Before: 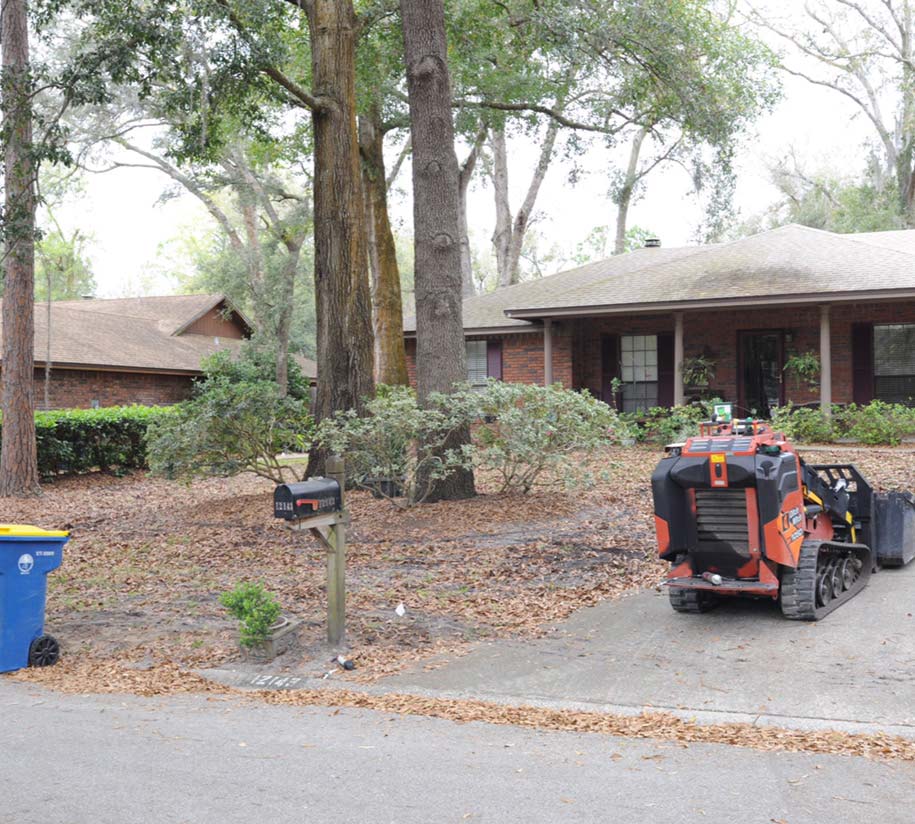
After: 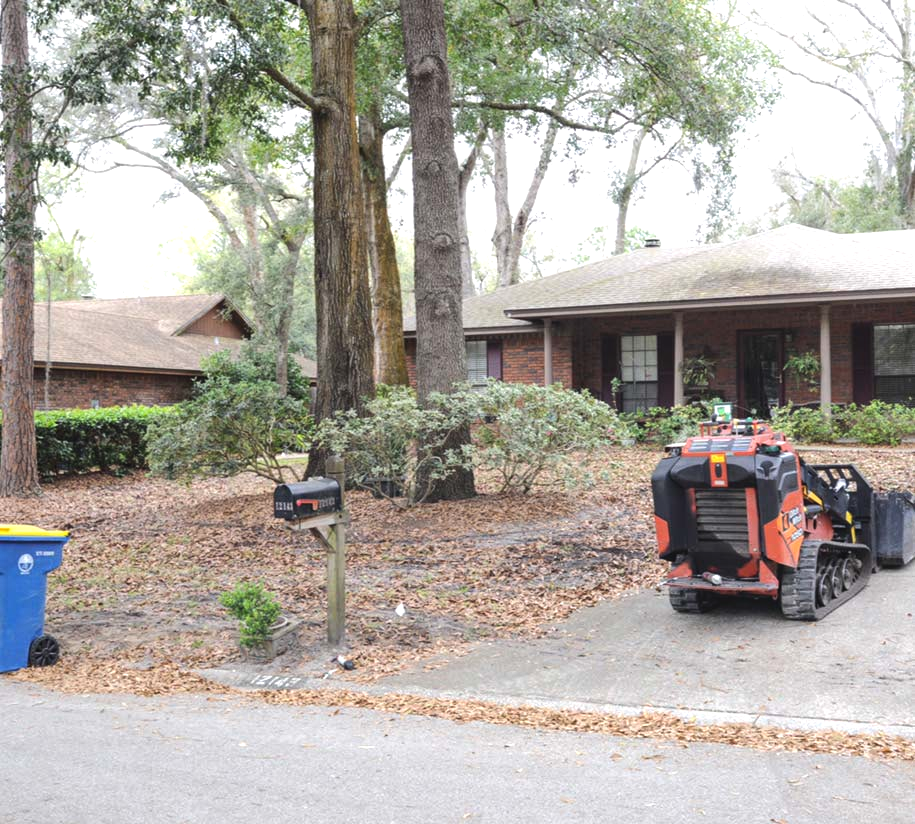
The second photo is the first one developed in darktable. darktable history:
local contrast: detail 110%
tone equalizer: -8 EV -0.417 EV, -7 EV -0.389 EV, -6 EV -0.333 EV, -5 EV -0.222 EV, -3 EV 0.222 EV, -2 EV 0.333 EV, -1 EV 0.389 EV, +0 EV 0.417 EV, edges refinement/feathering 500, mask exposure compensation -1.57 EV, preserve details no
